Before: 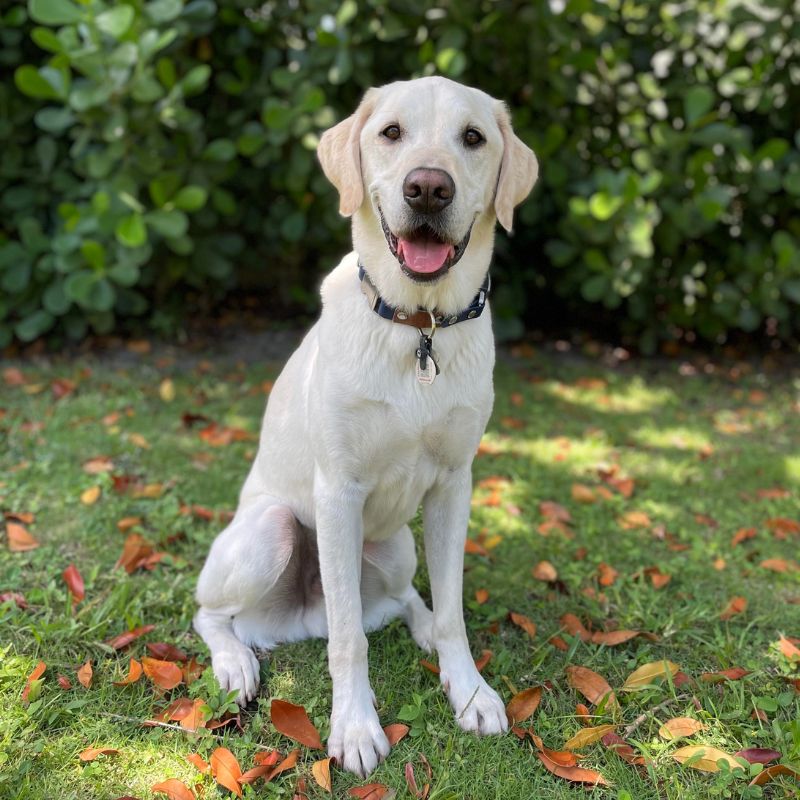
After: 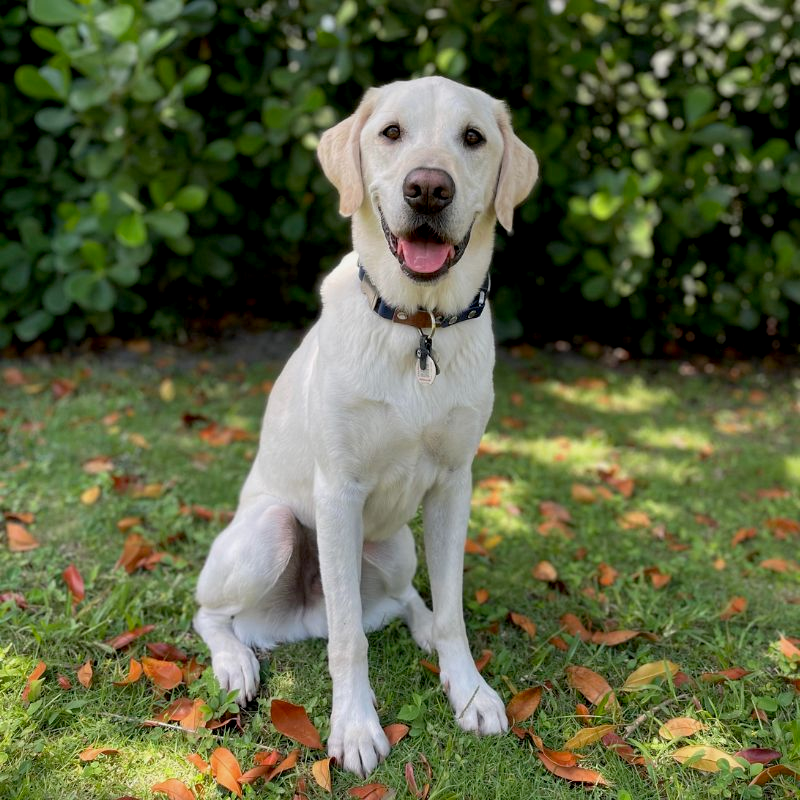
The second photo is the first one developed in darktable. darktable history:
exposure: black level correction 0.009, exposure -0.16 EV, compensate highlight preservation false
